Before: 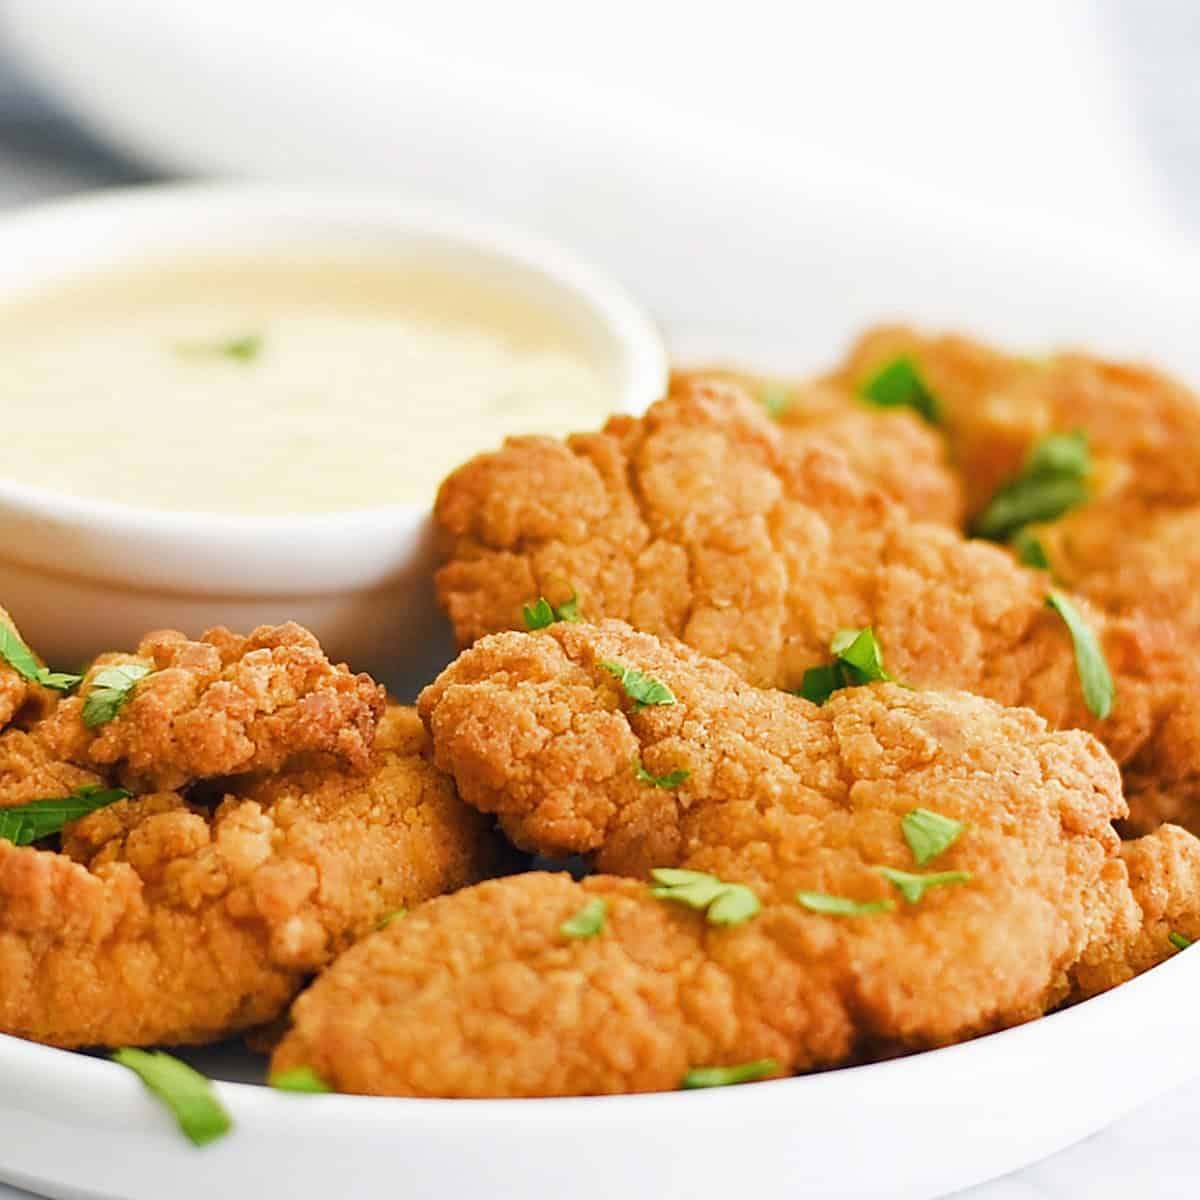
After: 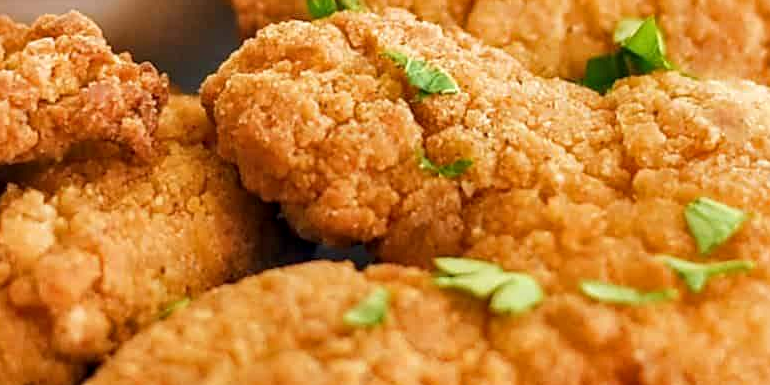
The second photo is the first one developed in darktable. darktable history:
local contrast: detail 130%
crop: left 18.093%, top 50.931%, right 17.713%, bottom 16.91%
